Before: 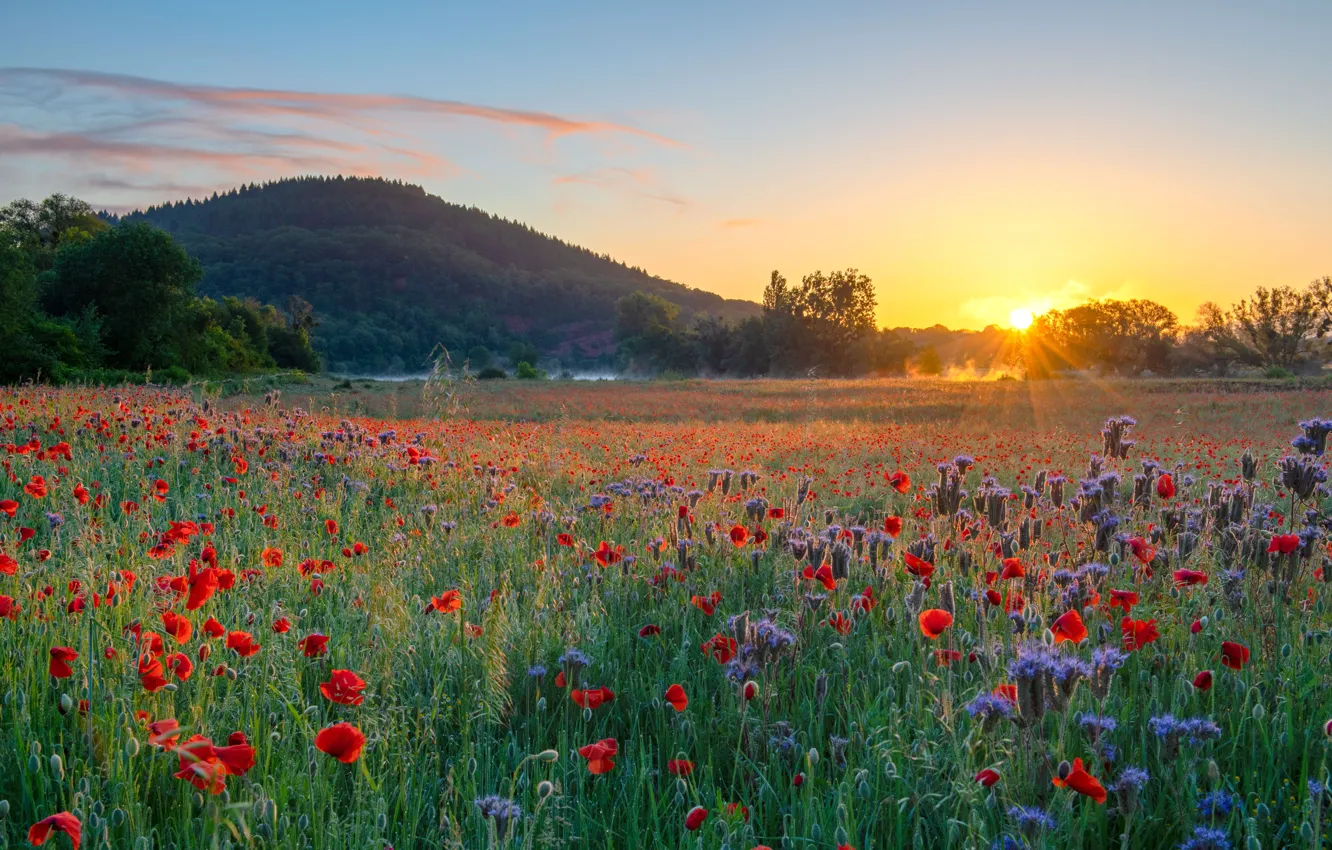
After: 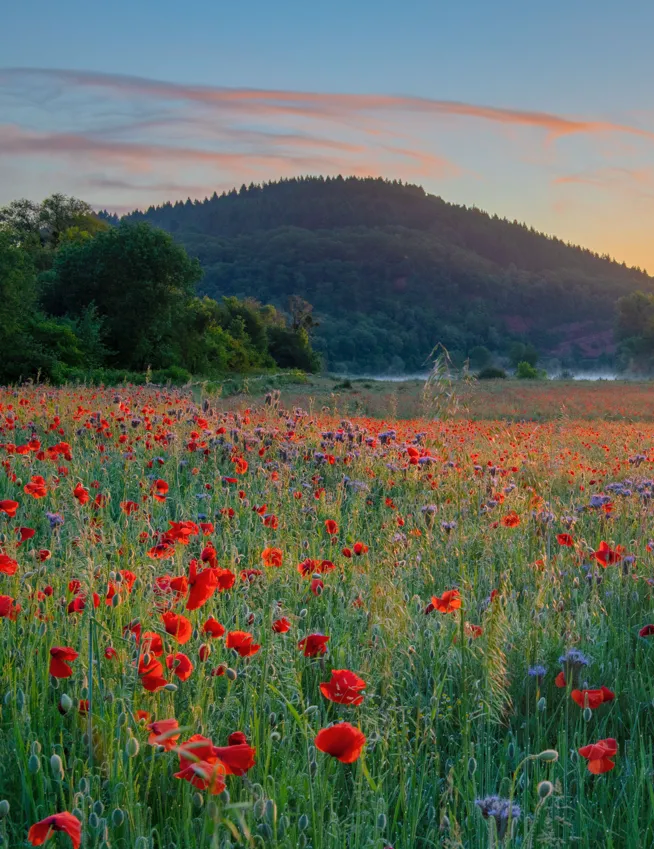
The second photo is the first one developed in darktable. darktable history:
crop and rotate: left 0%, top 0%, right 50.845%
shadows and highlights: shadows 40, highlights -60
